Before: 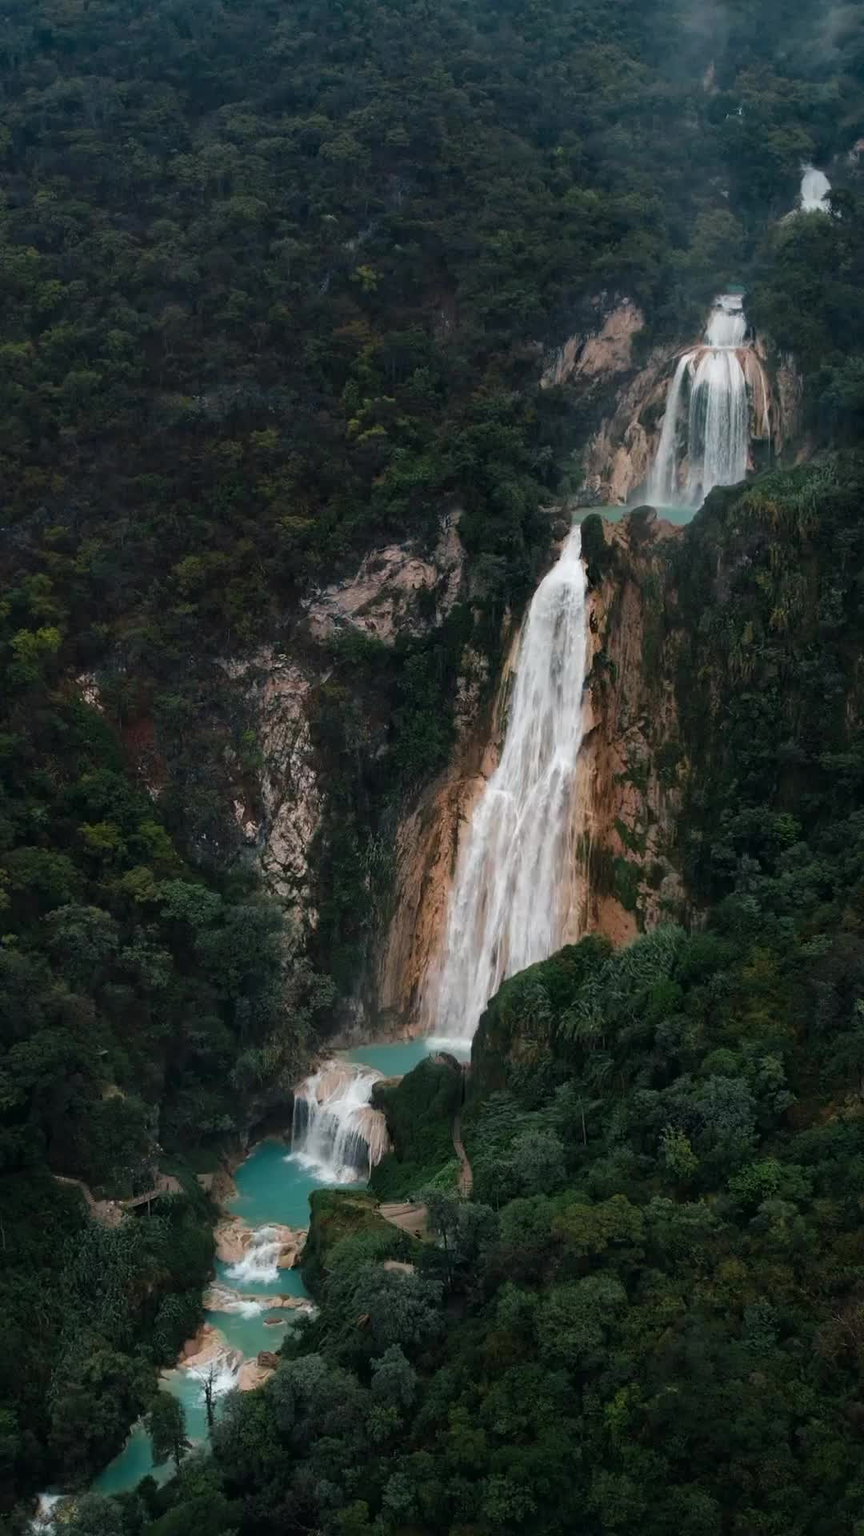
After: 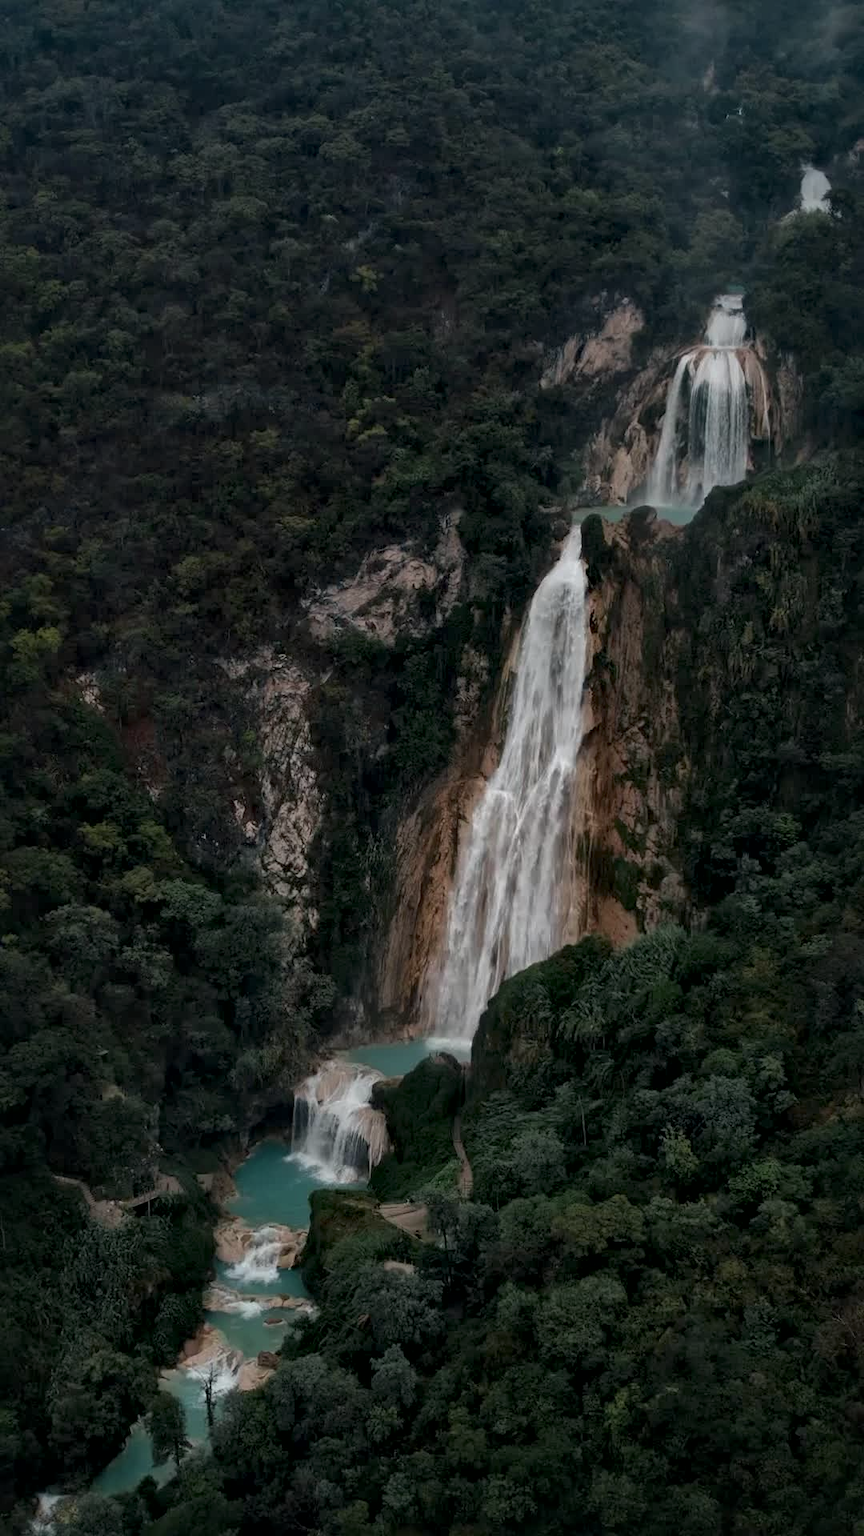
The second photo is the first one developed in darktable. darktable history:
tone curve: curves: ch0 [(0, 0) (0.91, 0.76) (0.997, 0.913)], color space Lab, linked channels, preserve colors none
local contrast: mode bilateral grid, contrast 20, coarseness 50, detail 171%, midtone range 0.2
